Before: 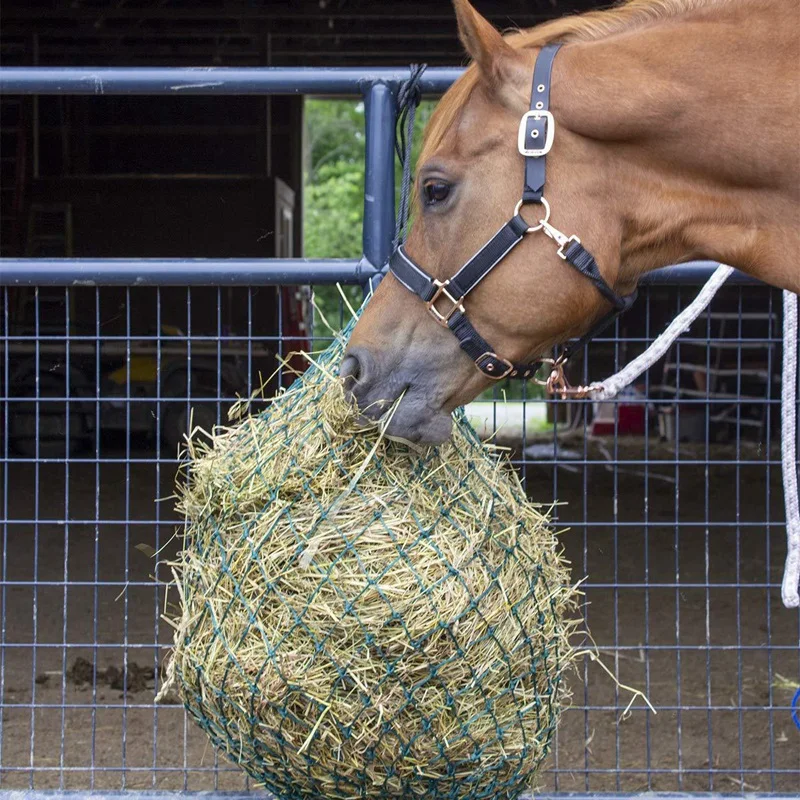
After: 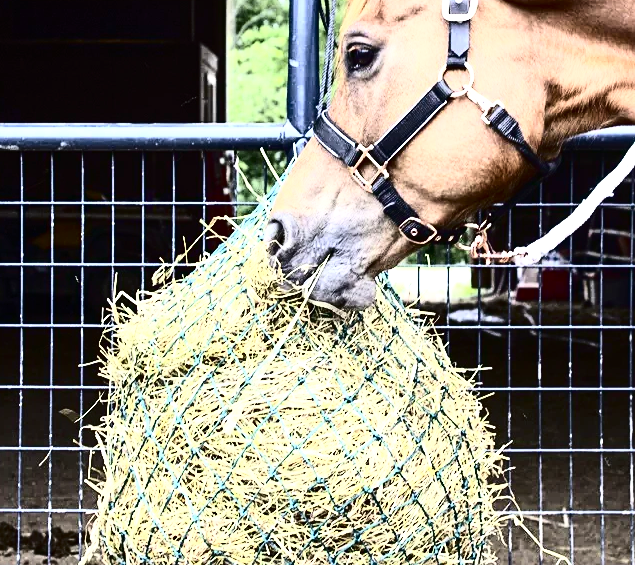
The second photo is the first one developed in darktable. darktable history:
crop: left 9.614%, top 16.973%, right 10.899%, bottom 12.365%
tone curve: curves: ch0 [(0, 0) (0.003, 0.006) (0.011, 0.008) (0.025, 0.011) (0.044, 0.015) (0.069, 0.019) (0.1, 0.023) (0.136, 0.03) (0.177, 0.042) (0.224, 0.065) (0.277, 0.103) (0.335, 0.177) (0.399, 0.294) (0.468, 0.463) (0.543, 0.639) (0.623, 0.805) (0.709, 0.909) (0.801, 0.967) (0.898, 0.989) (1, 1)], color space Lab, independent channels, preserve colors none
sharpen: amount 0.214
tone equalizer: -8 EV -0.432 EV, -7 EV -0.422 EV, -6 EV -0.335 EV, -5 EV -0.242 EV, -3 EV 0.241 EV, -2 EV 0.323 EV, -1 EV 0.387 EV, +0 EV 0.404 EV, edges refinement/feathering 500, mask exposure compensation -1.57 EV, preserve details no
exposure: black level correction 0, exposure 0.593 EV, compensate highlight preservation false
shadows and highlights: shadows -8.67, white point adjustment 1.48, highlights 10.13, highlights color adjustment 0.553%
